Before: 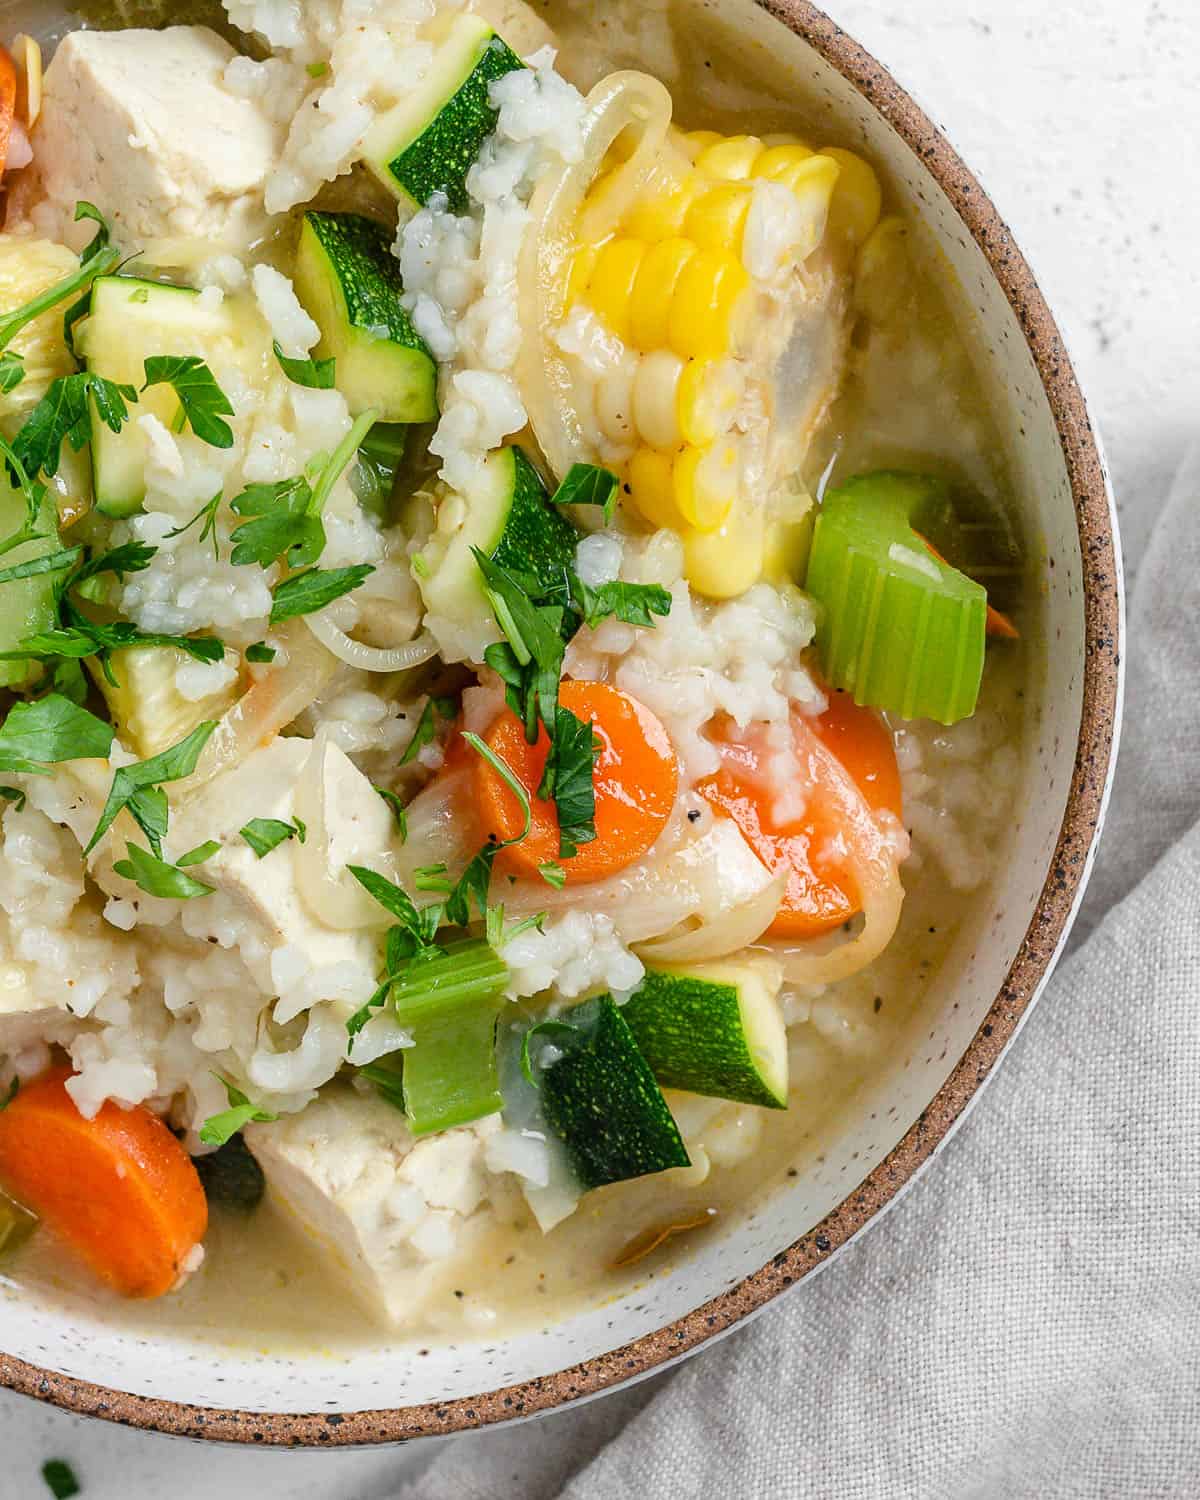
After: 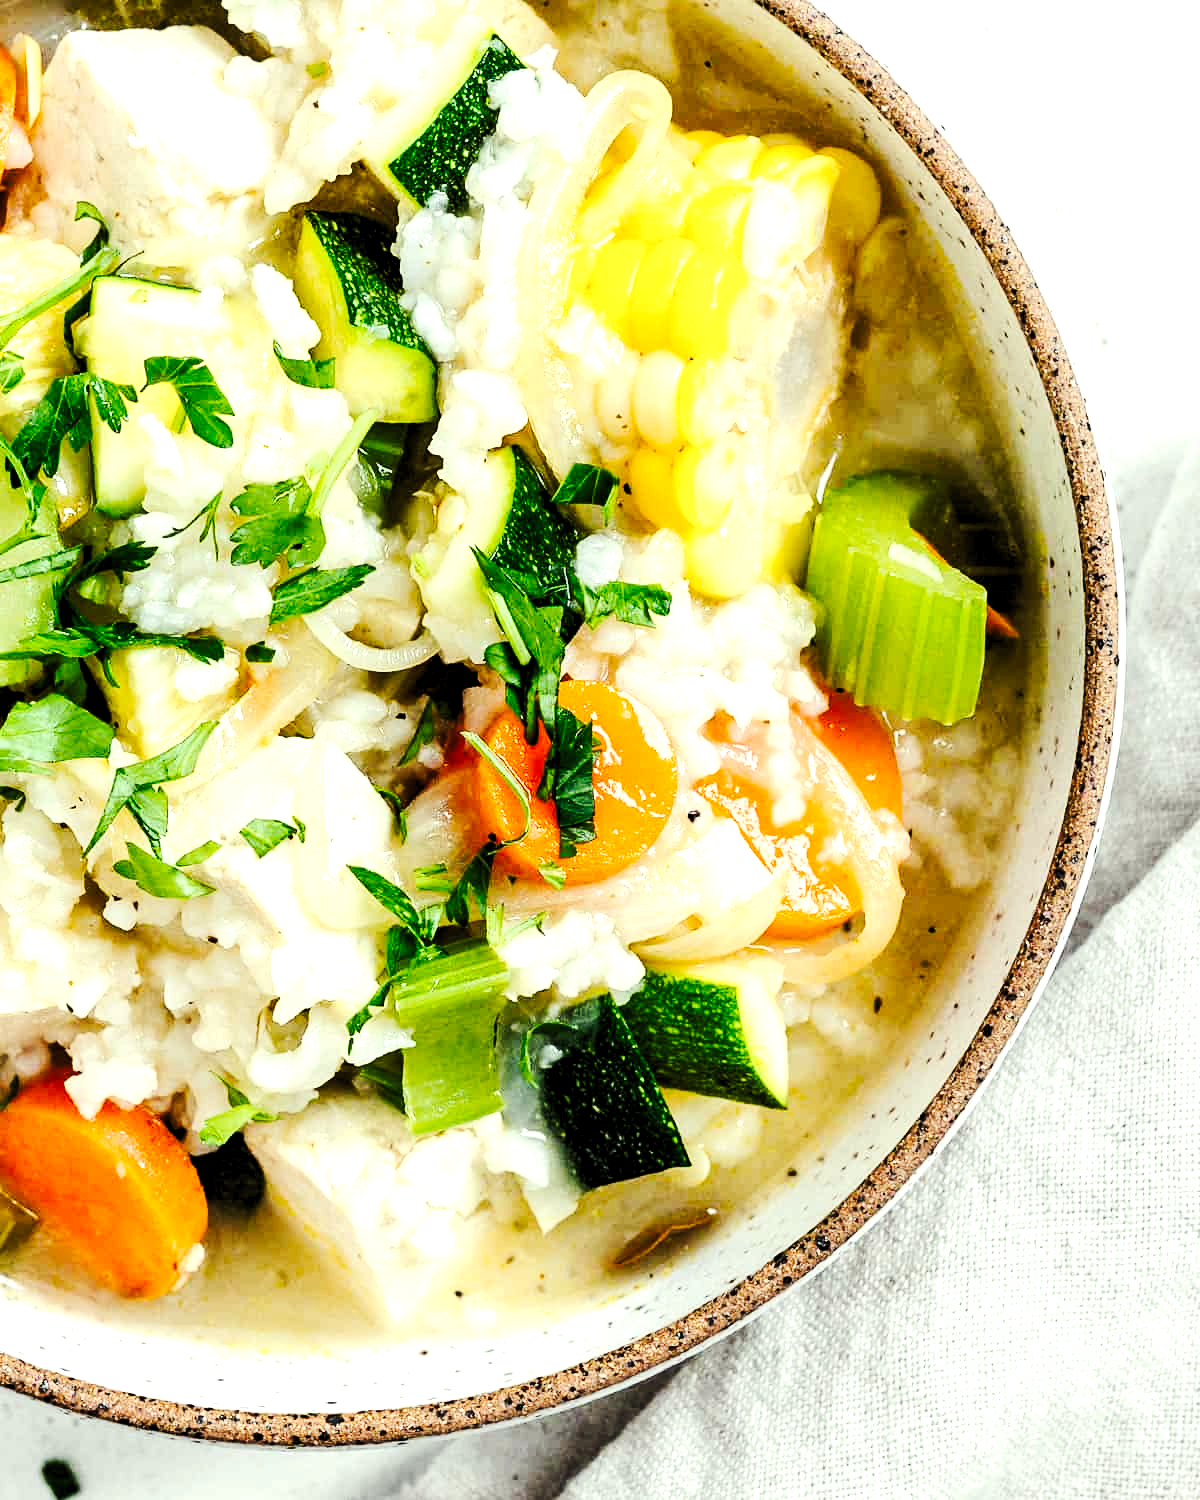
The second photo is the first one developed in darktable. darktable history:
rgb levels: levels [[0.01, 0.419, 0.839], [0, 0.5, 1], [0, 0.5, 1]]
color correction: highlights a* -4.73, highlights b* 5.06, saturation 0.97
tone curve: curves: ch0 [(0, 0) (0.003, 0.008) (0.011, 0.011) (0.025, 0.018) (0.044, 0.028) (0.069, 0.039) (0.1, 0.056) (0.136, 0.081) (0.177, 0.118) (0.224, 0.164) (0.277, 0.223) (0.335, 0.3) (0.399, 0.399) (0.468, 0.51) (0.543, 0.618) (0.623, 0.71) (0.709, 0.79) (0.801, 0.865) (0.898, 0.93) (1, 1)], preserve colors none
tone equalizer: -8 EV -0.75 EV, -7 EV -0.7 EV, -6 EV -0.6 EV, -5 EV -0.4 EV, -3 EV 0.4 EV, -2 EV 0.6 EV, -1 EV 0.7 EV, +0 EV 0.75 EV, edges refinement/feathering 500, mask exposure compensation -1.57 EV, preserve details no
